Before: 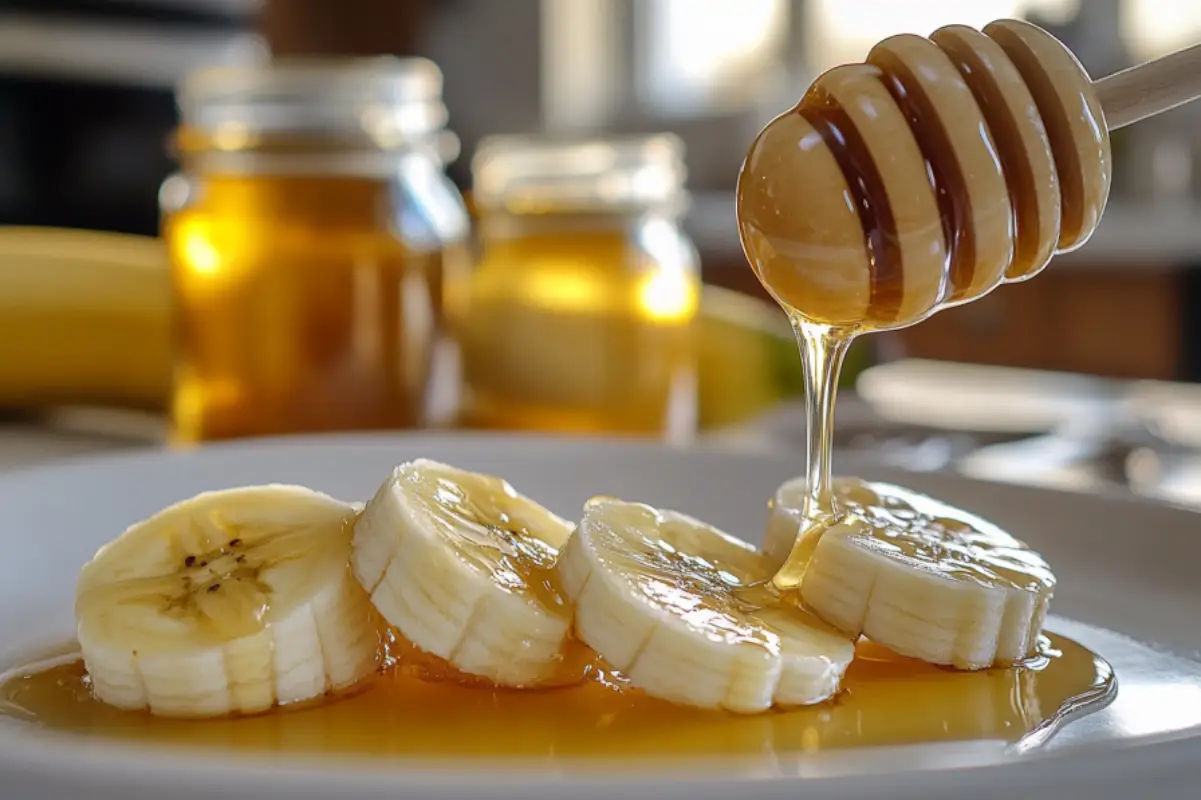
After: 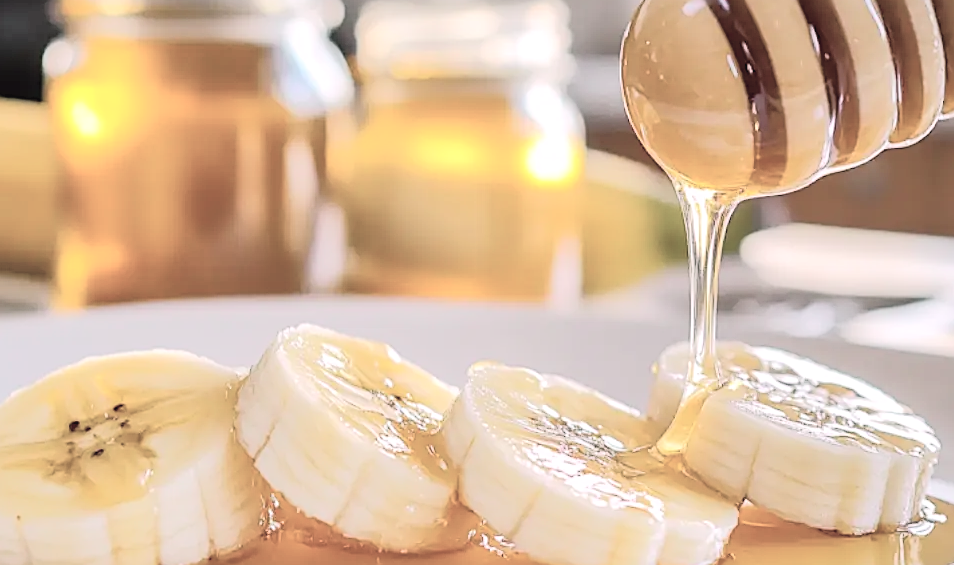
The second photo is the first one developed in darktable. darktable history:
color balance rgb: shadows lift › chroma 2%, shadows lift › hue 217.2°, power › chroma 0.25%, power › hue 60°, highlights gain › chroma 1.5%, highlights gain › hue 309.6°, global offset › luminance -0.5%, perceptual saturation grading › global saturation 15%, global vibrance 20%
contrast brightness saturation: brightness 0.18, saturation -0.5
sharpen: on, module defaults
crop: left 9.712%, top 16.928%, right 10.845%, bottom 12.332%
color balance: on, module defaults
exposure: black level correction 0, exposure 1 EV, compensate exposure bias true, compensate highlight preservation false
tone curve: curves: ch0 [(0, 0.032) (0.094, 0.08) (0.265, 0.208) (0.41, 0.417) (0.498, 0.496) (0.638, 0.673) (0.819, 0.841) (0.96, 0.899)]; ch1 [(0, 0) (0.161, 0.092) (0.37, 0.302) (0.417, 0.434) (0.495, 0.498) (0.576, 0.589) (0.725, 0.765) (1, 1)]; ch2 [(0, 0) (0.352, 0.403) (0.45, 0.469) (0.521, 0.515) (0.59, 0.579) (1, 1)], color space Lab, independent channels, preserve colors none
